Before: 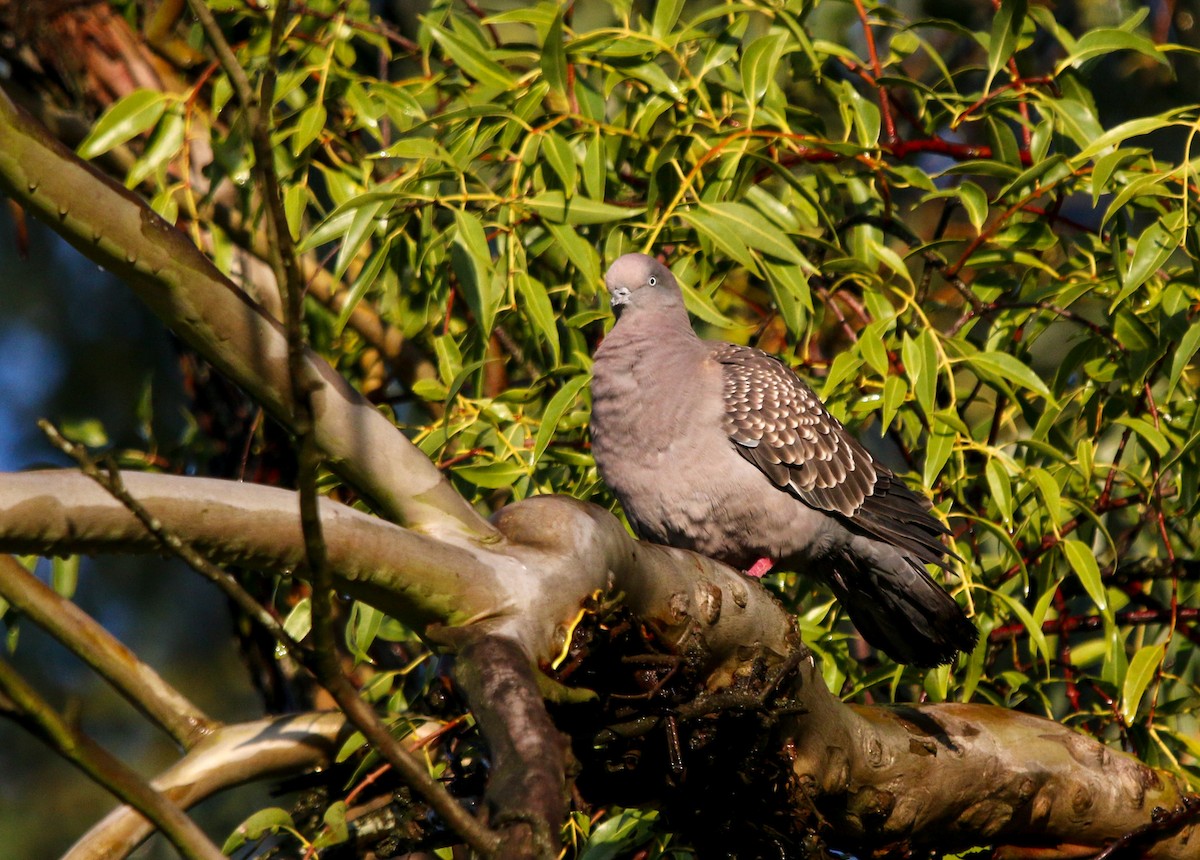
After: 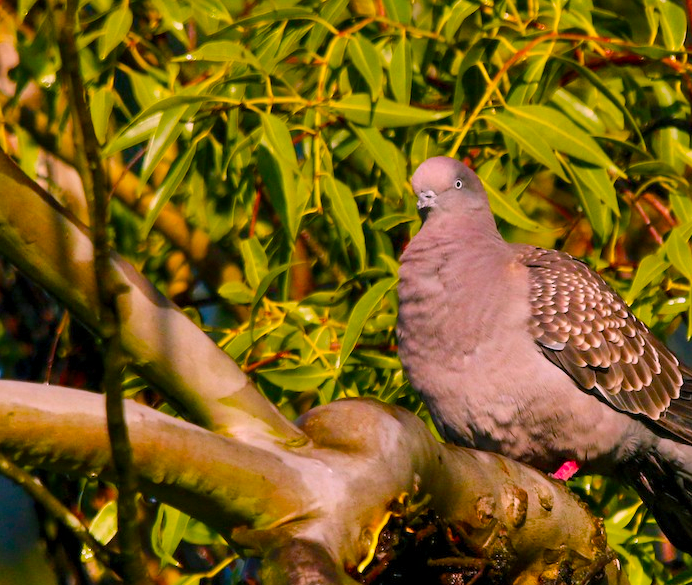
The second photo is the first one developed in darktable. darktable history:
shadows and highlights: soften with gaussian
crop: left 16.194%, top 11.288%, right 26.078%, bottom 20.66%
color correction: highlights a* 12.68, highlights b* 5.52
color balance rgb: shadows lift › luminance -7.336%, shadows lift › chroma 2.291%, shadows lift › hue 168°, linear chroma grading › global chroma 8.824%, perceptual saturation grading › global saturation 35.72%, perceptual saturation grading › shadows 35.71%, contrast -9.938%
color calibration: illuminant as shot in camera, x 0.358, y 0.373, temperature 4628.91 K
